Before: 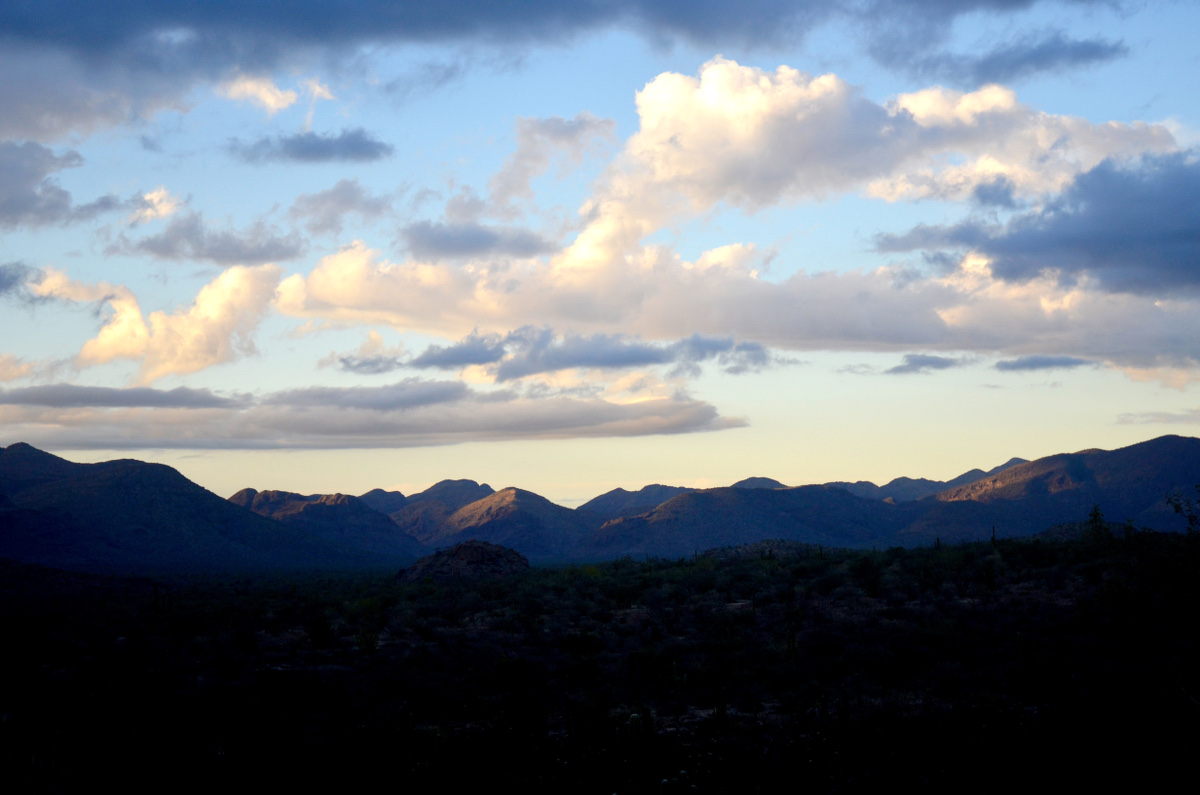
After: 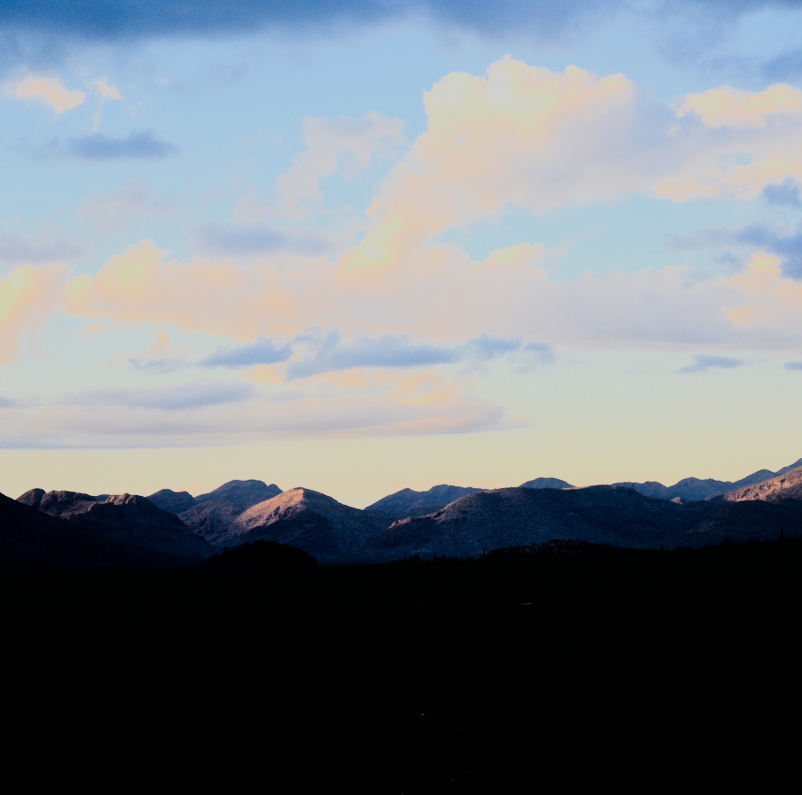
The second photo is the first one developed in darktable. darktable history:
filmic rgb: black relative exposure -9.22 EV, white relative exposure 6.77 EV, hardness 3.07, contrast 1.05
tone equalizer: -8 EV 0.25 EV, -7 EV 0.417 EV, -6 EV 0.417 EV, -5 EV 0.25 EV, -3 EV -0.25 EV, -2 EV -0.417 EV, -1 EV -0.417 EV, +0 EV -0.25 EV, edges refinement/feathering 500, mask exposure compensation -1.57 EV, preserve details guided filter
crop and rotate: left 17.732%, right 15.423%
rgb curve: curves: ch0 [(0, 0) (0.21, 0.15) (0.24, 0.21) (0.5, 0.75) (0.75, 0.96) (0.89, 0.99) (1, 1)]; ch1 [(0, 0.02) (0.21, 0.13) (0.25, 0.2) (0.5, 0.67) (0.75, 0.9) (0.89, 0.97) (1, 1)]; ch2 [(0, 0.02) (0.21, 0.13) (0.25, 0.2) (0.5, 0.67) (0.75, 0.9) (0.89, 0.97) (1, 1)], compensate middle gray true
